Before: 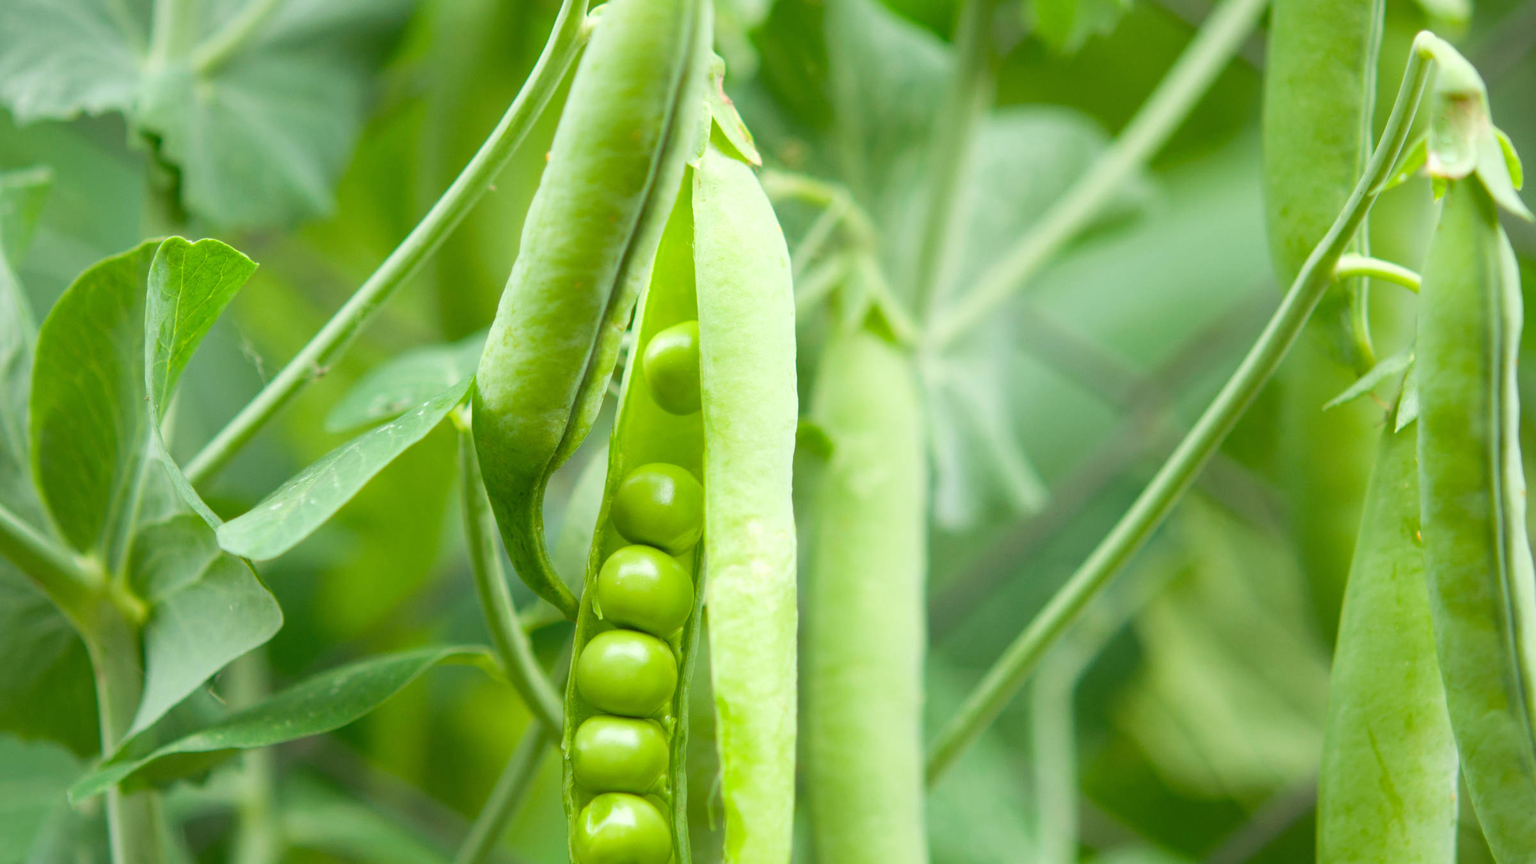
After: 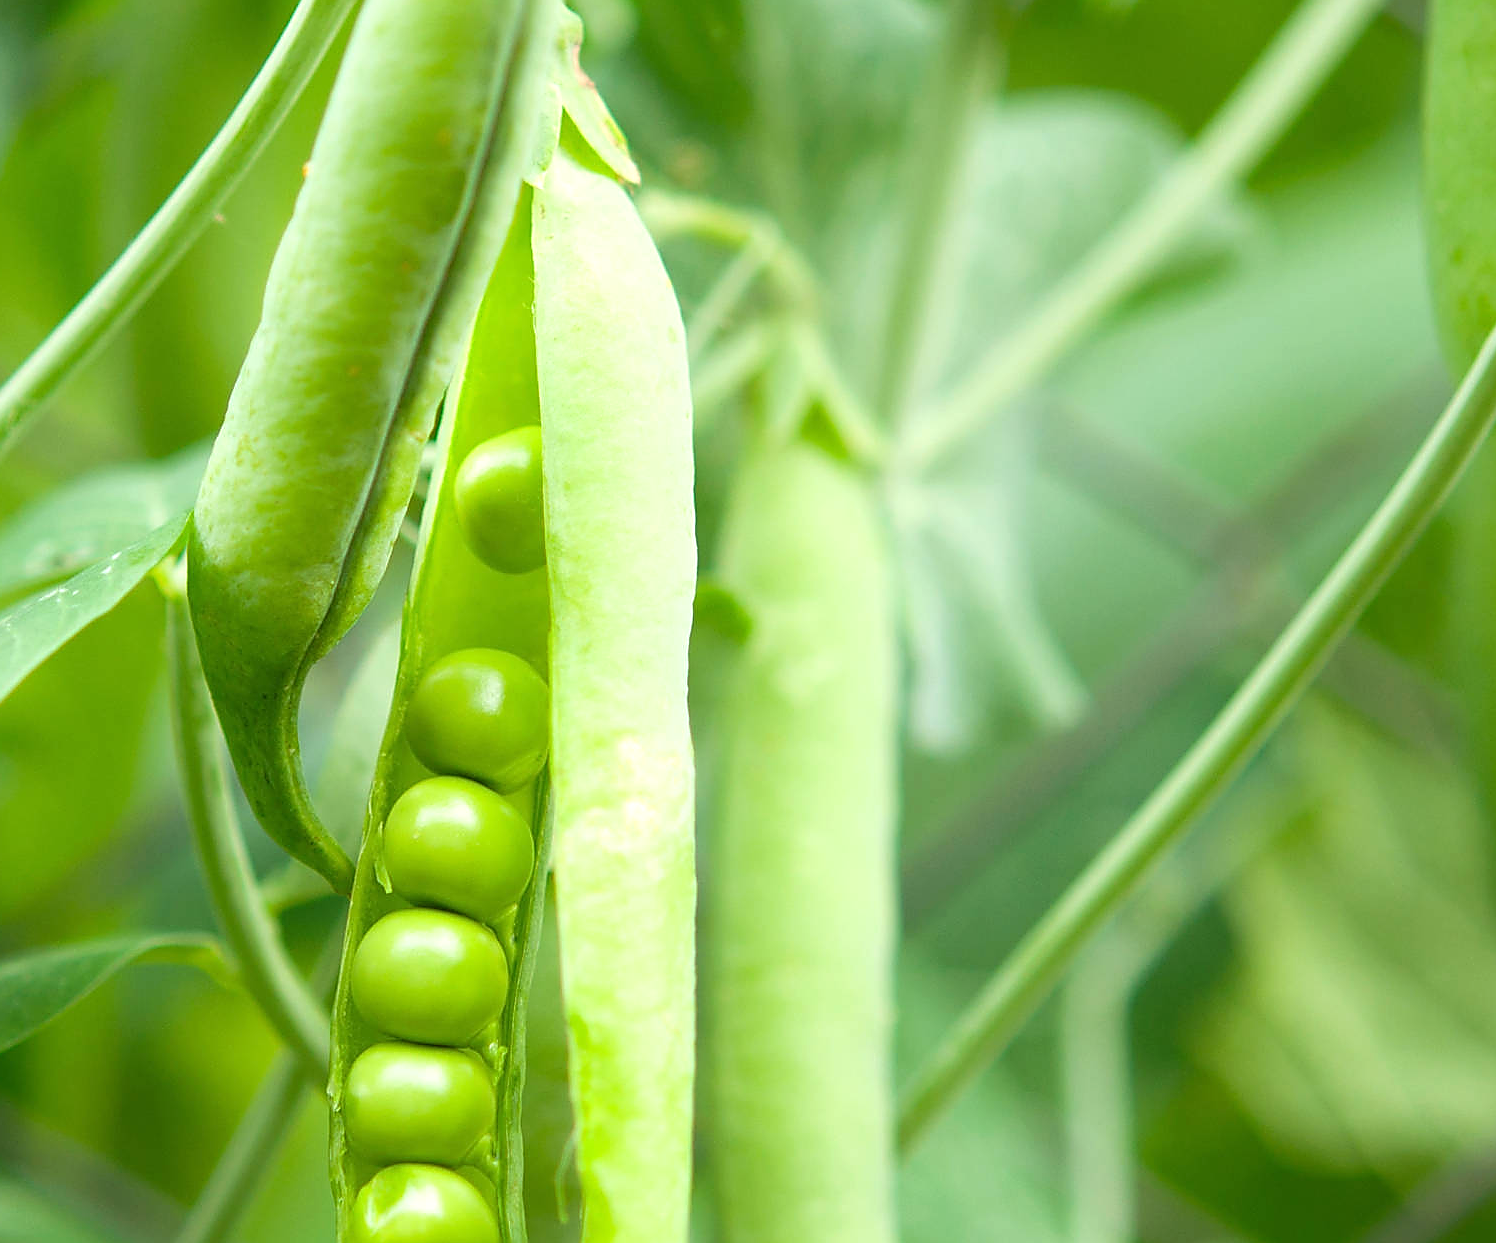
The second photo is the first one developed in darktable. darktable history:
sharpen: radius 1.4, amount 1.25, threshold 0.7
exposure: exposure 0.2 EV, compensate highlight preservation false
crop and rotate: left 22.918%, top 5.629%, right 14.711%, bottom 2.247%
